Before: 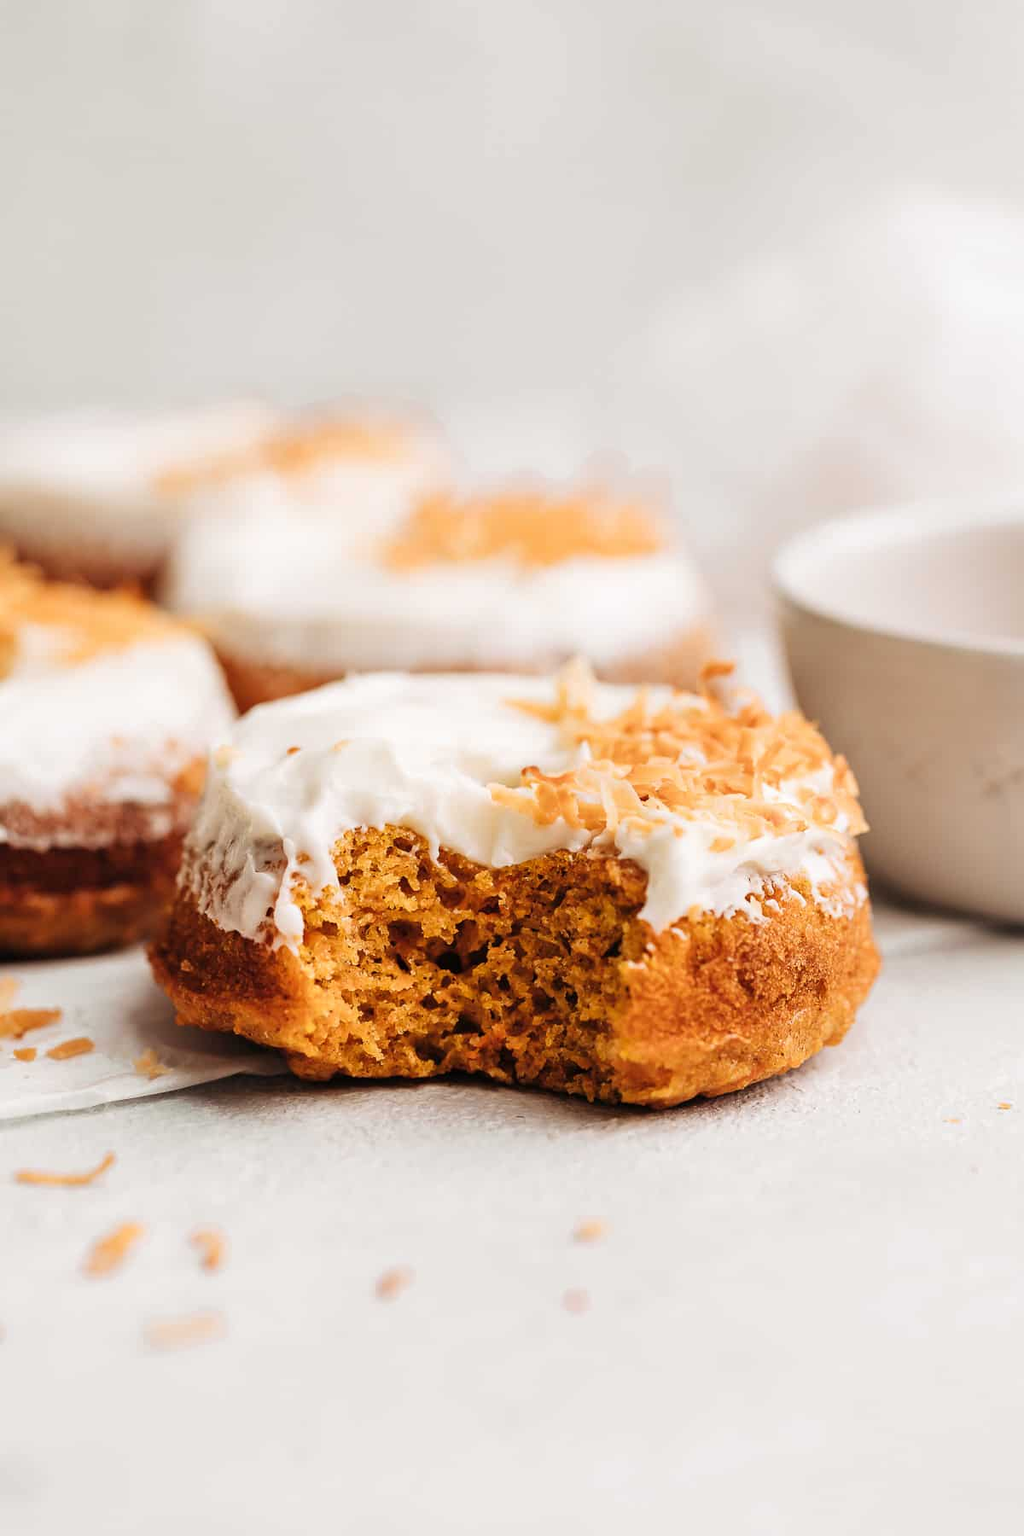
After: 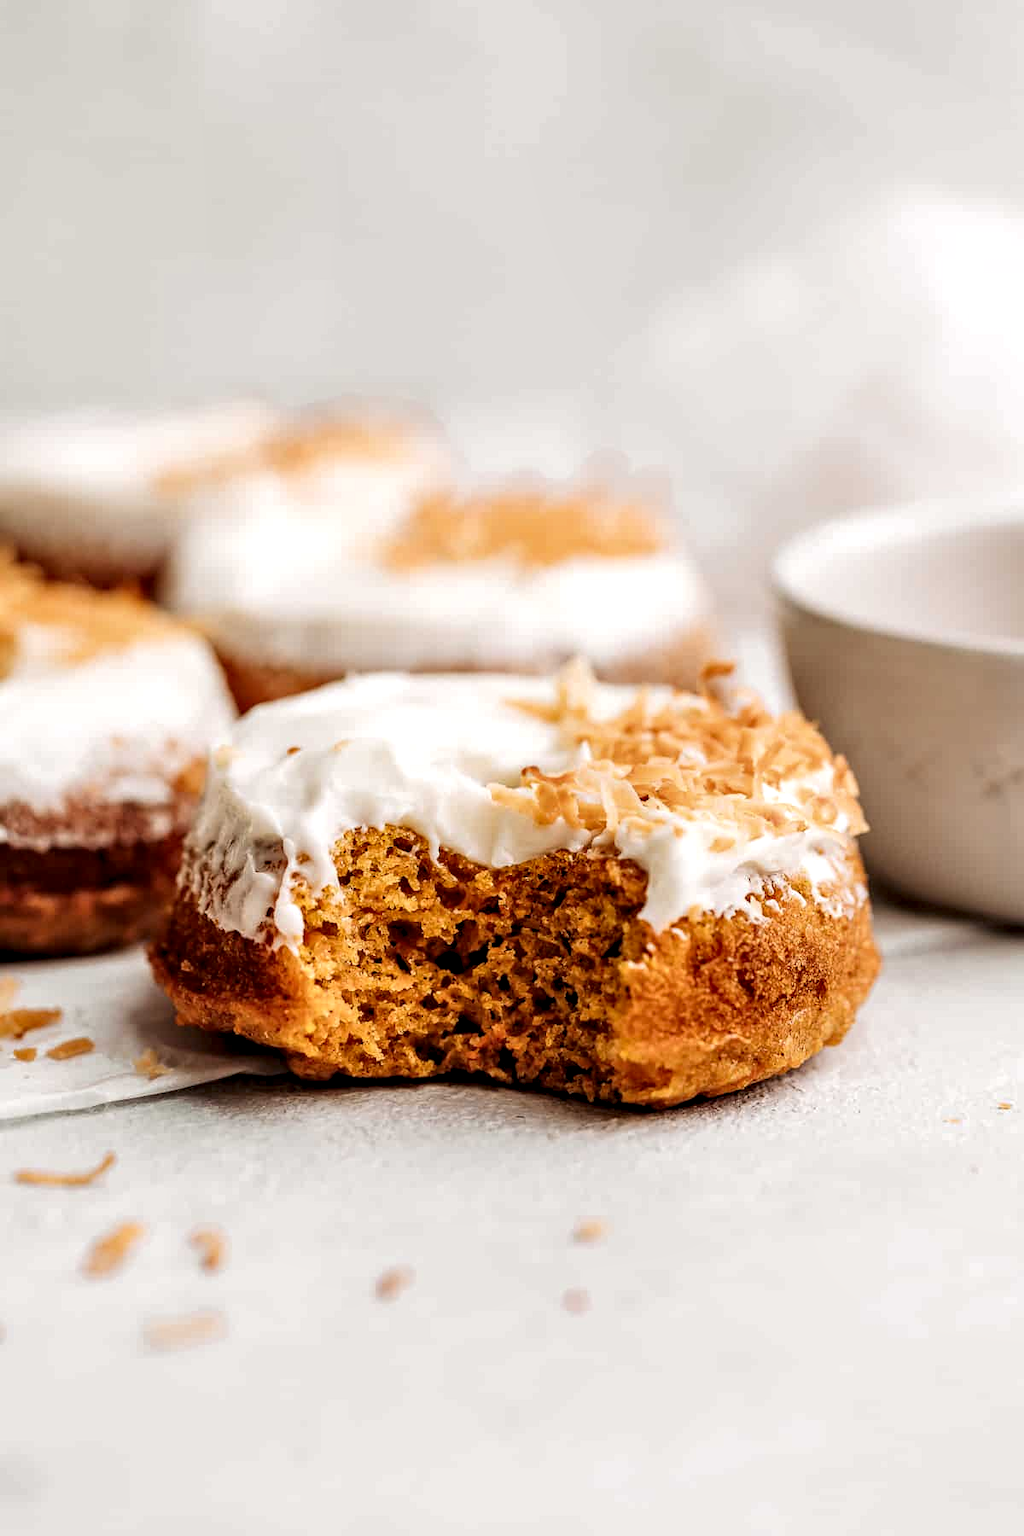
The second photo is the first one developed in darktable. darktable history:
local contrast: detail 156%
